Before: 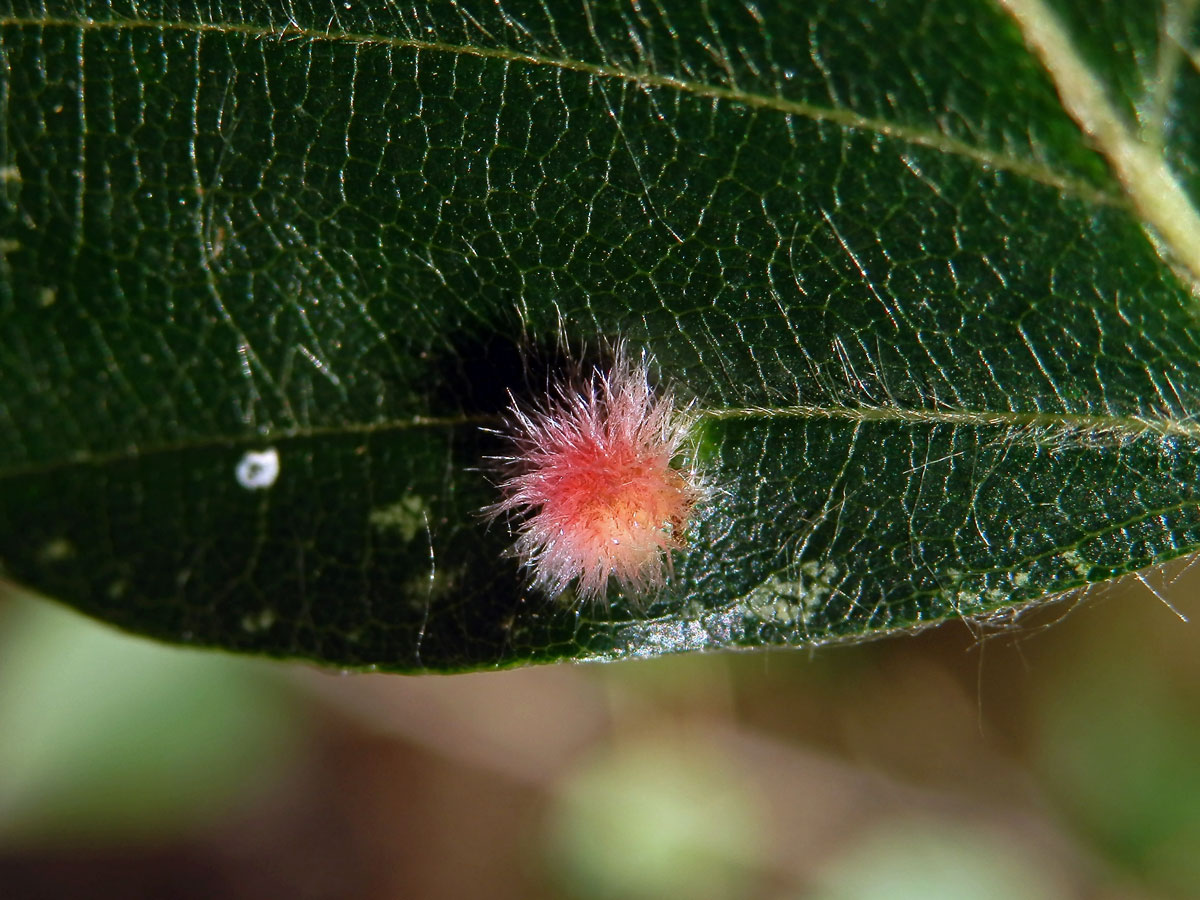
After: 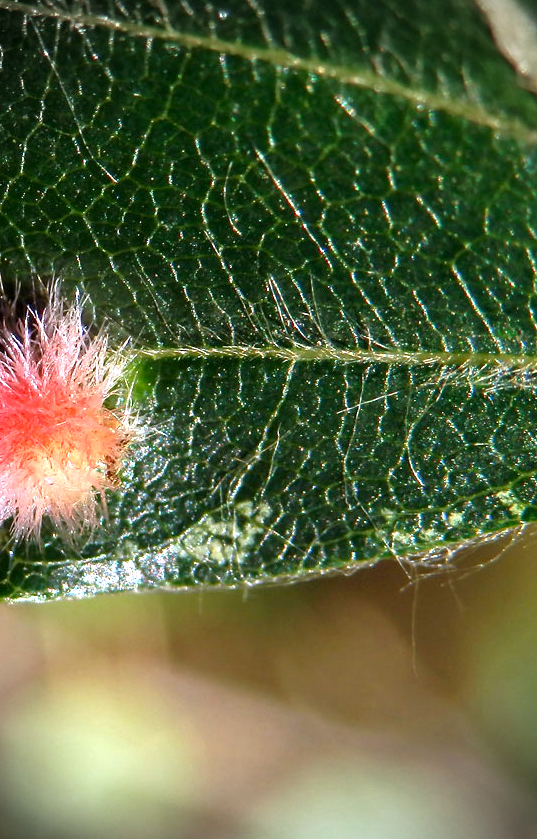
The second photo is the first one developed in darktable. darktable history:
crop: left 47.208%, top 6.689%, right 8.032%
exposure: black level correction 0.002, exposure 1 EV, compensate exposure bias true, compensate highlight preservation false
vignetting: fall-off radius 32.52%
